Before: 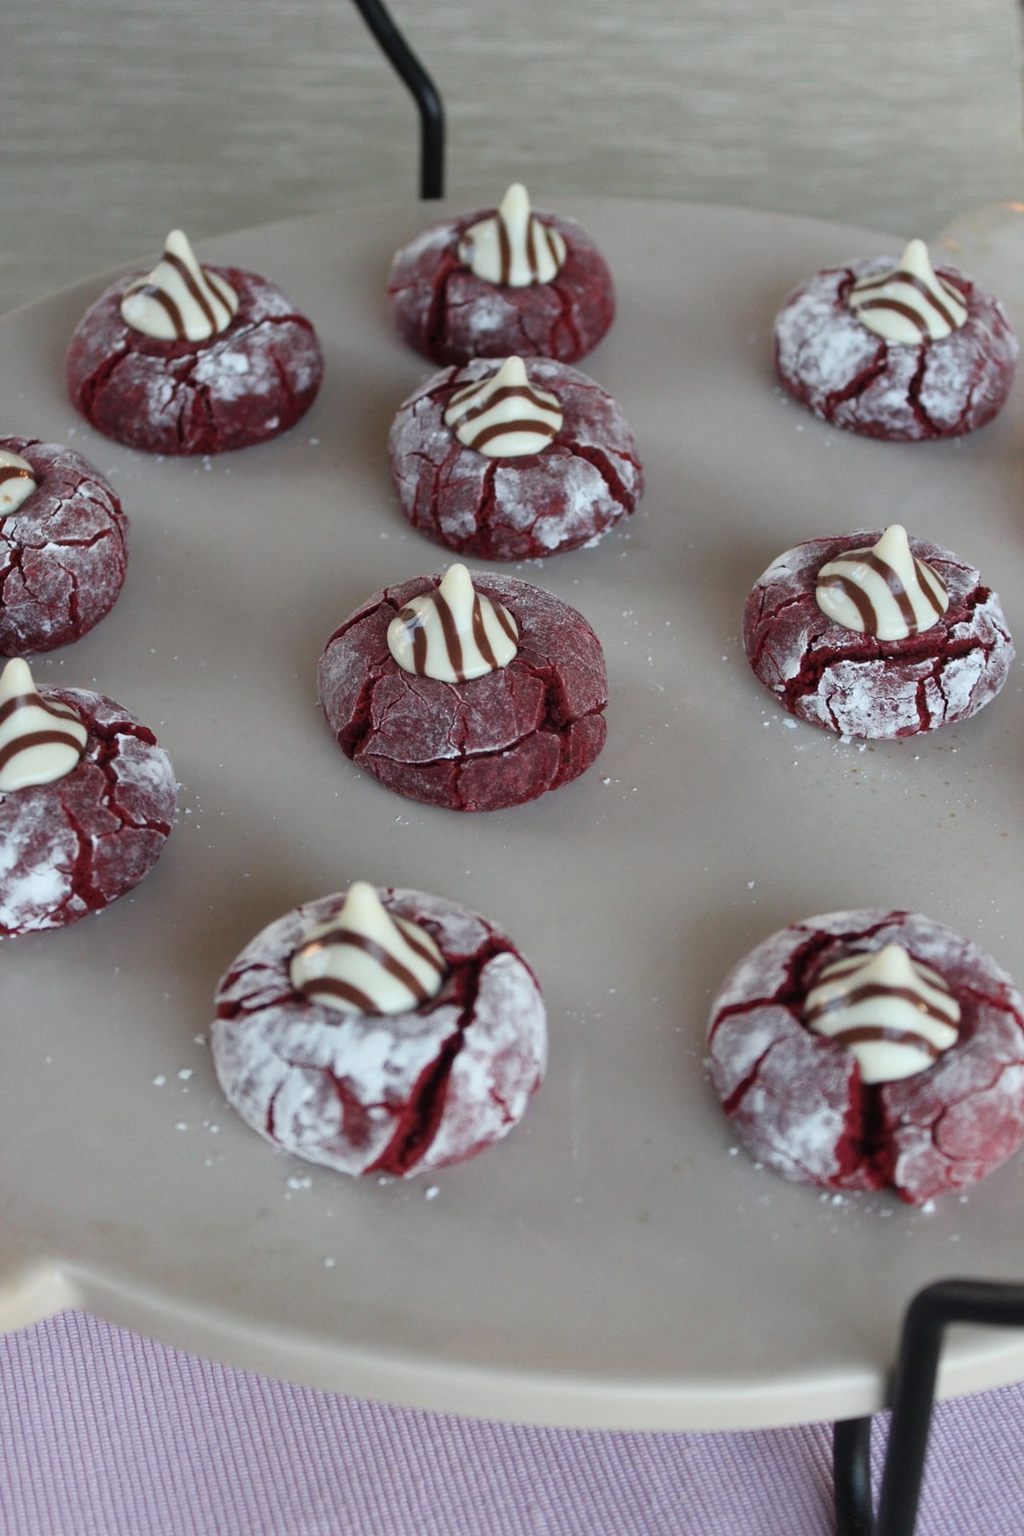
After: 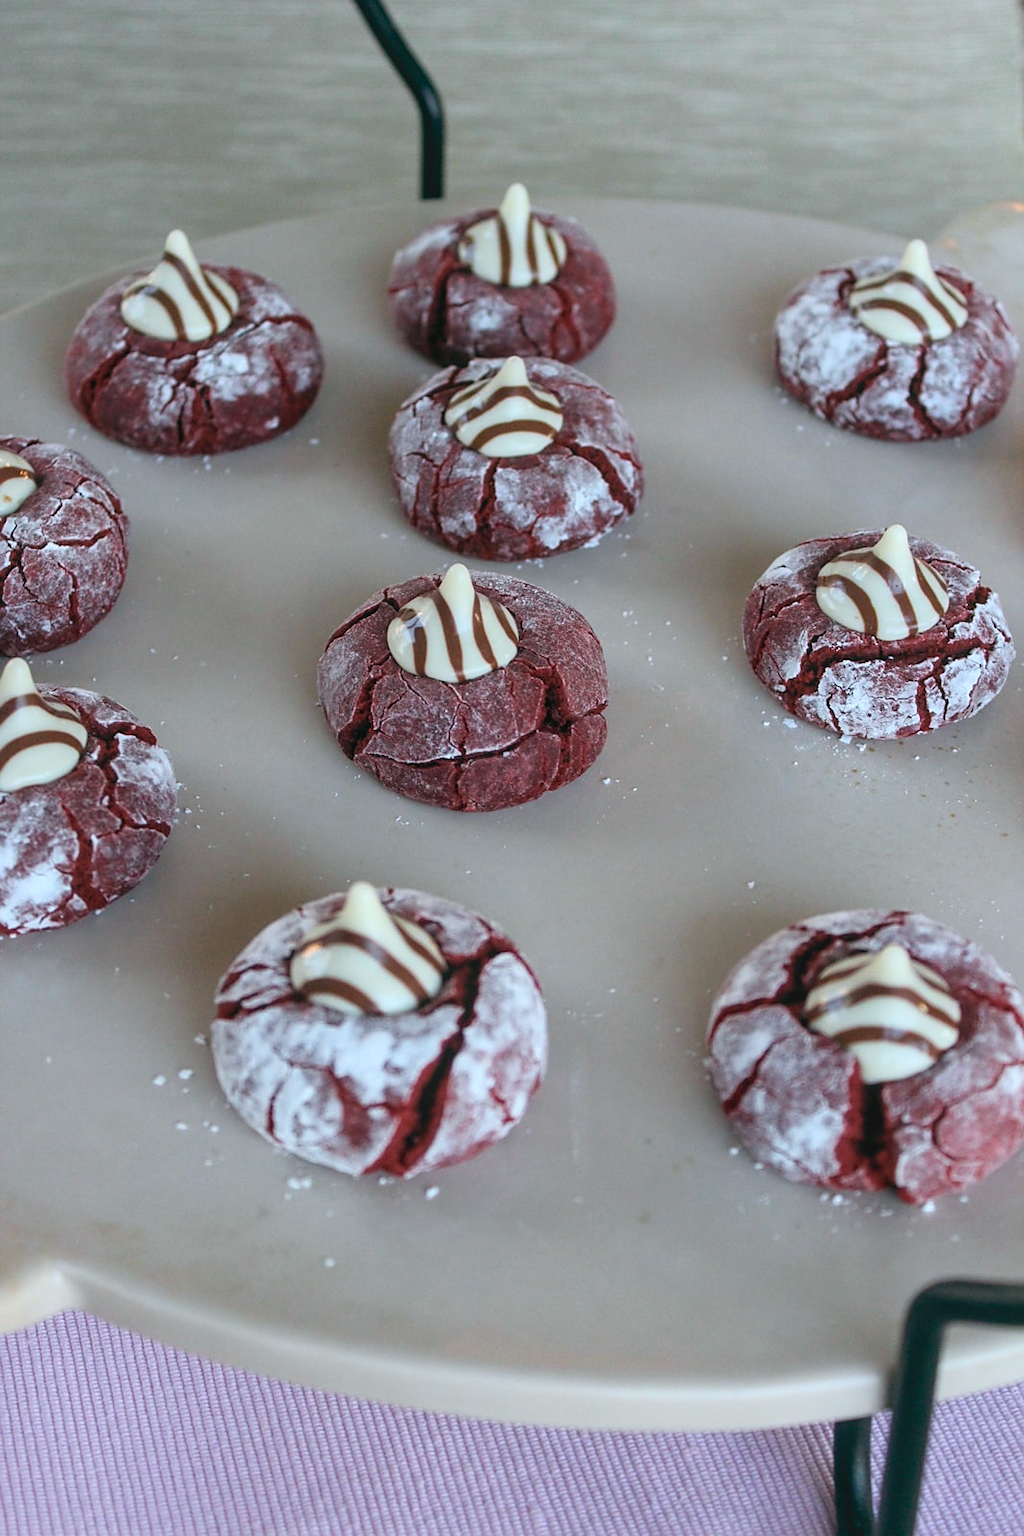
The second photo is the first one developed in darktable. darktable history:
color balance rgb: highlights gain › luminance 17.025%, highlights gain › chroma 2.842%, highlights gain › hue 262.39°, global offset › luminance -0.336%, global offset › chroma 0.109%, global offset › hue 165.62°, linear chroma grading › global chroma 0.403%, perceptual saturation grading › global saturation 0.447%, global vibrance 42.505%
local contrast: on, module defaults
contrast brightness saturation: contrast -0.141, brightness 0.053, saturation -0.134
sharpen: radius 1.847, amount 0.403, threshold 1.16
